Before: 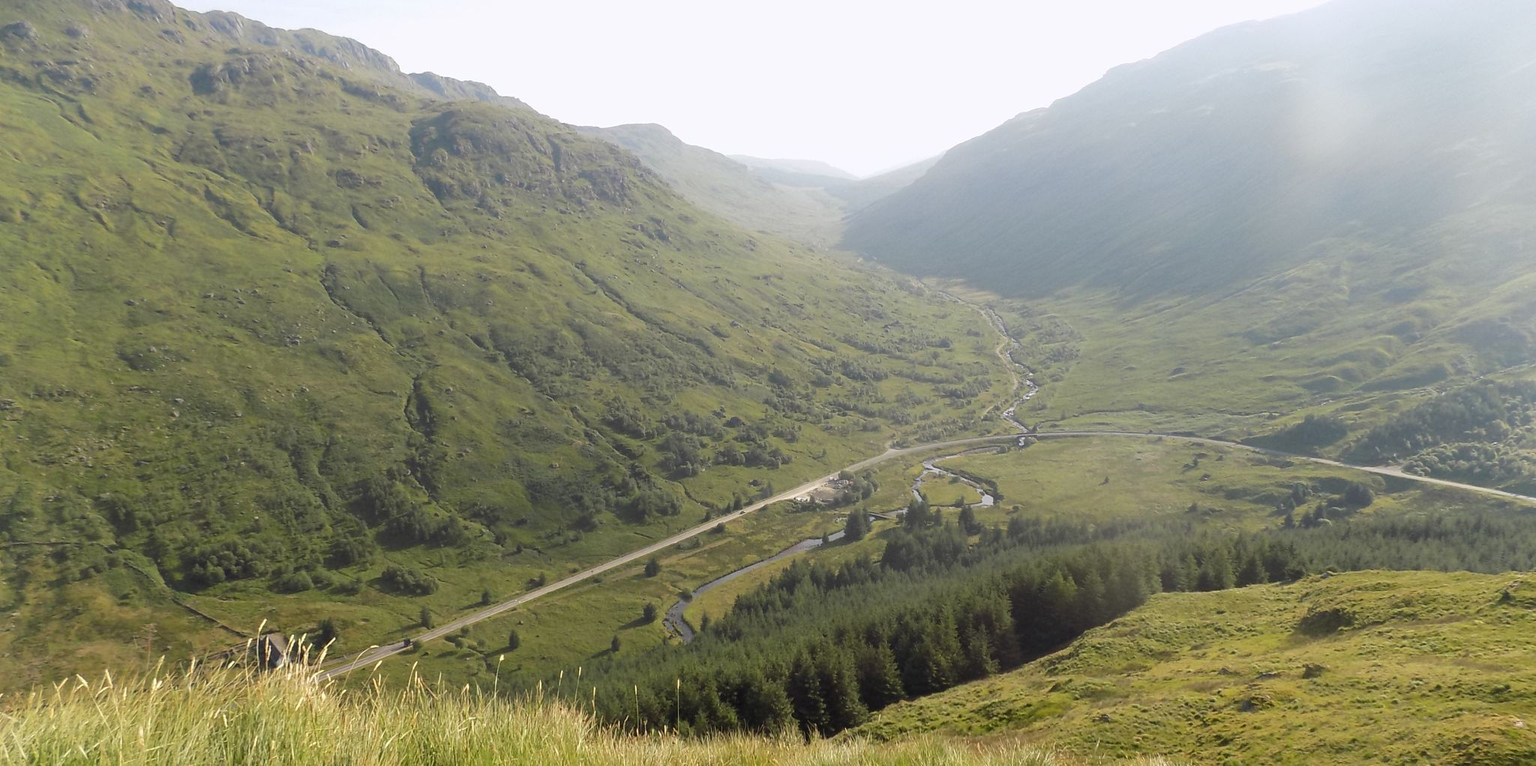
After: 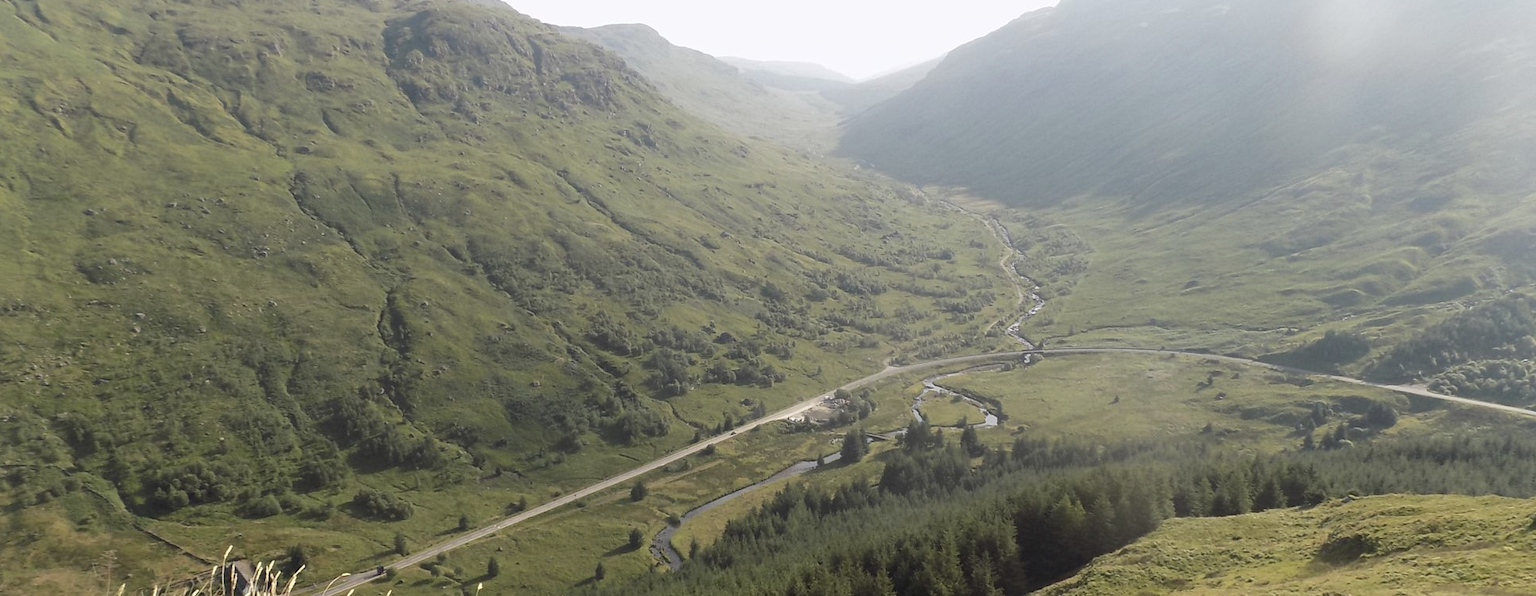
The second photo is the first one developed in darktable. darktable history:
crop and rotate: left 2.991%, top 13.302%, right 1.981%, bottom 12.636%
contrast brightness saturation: contrast 0.06, brightness -0.01, saturation -0.23
